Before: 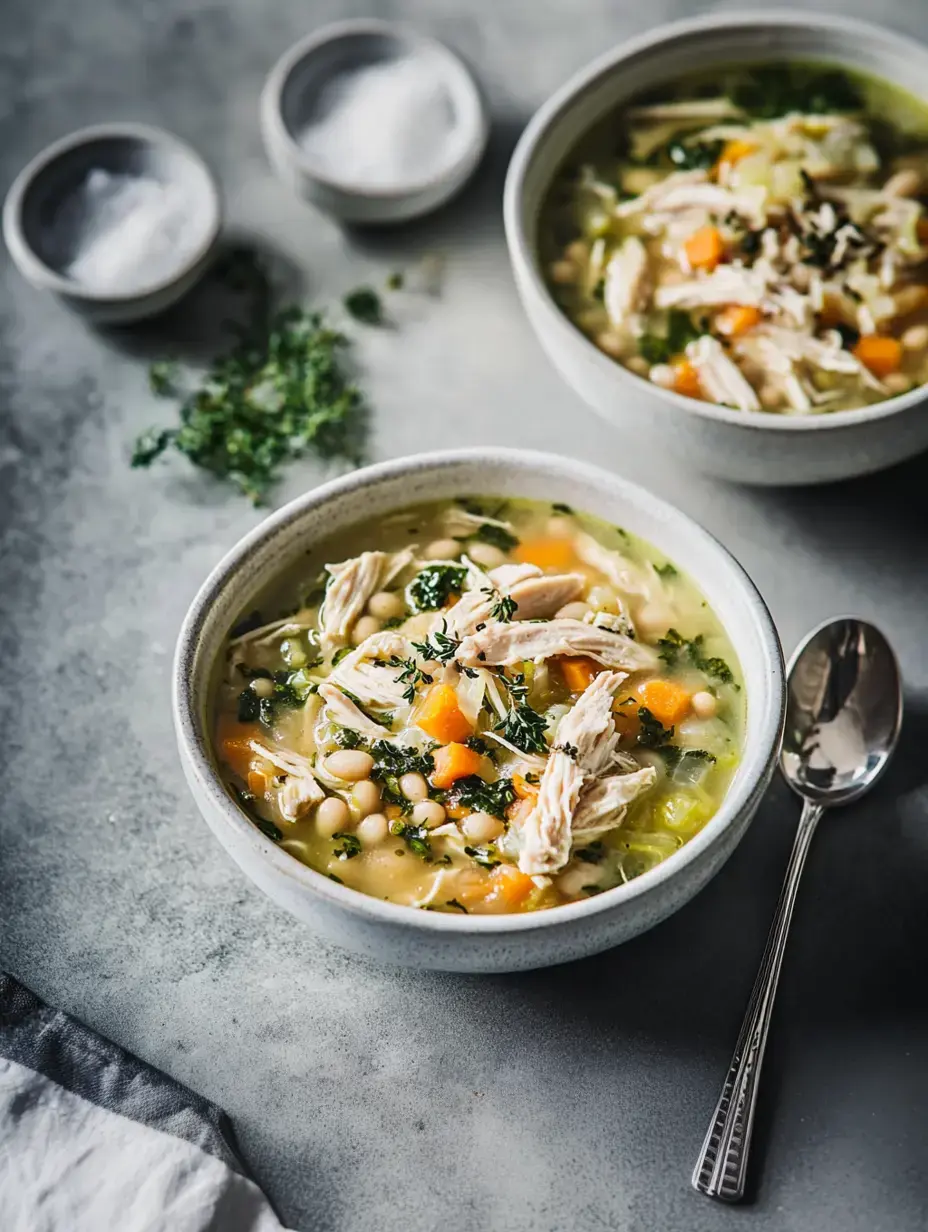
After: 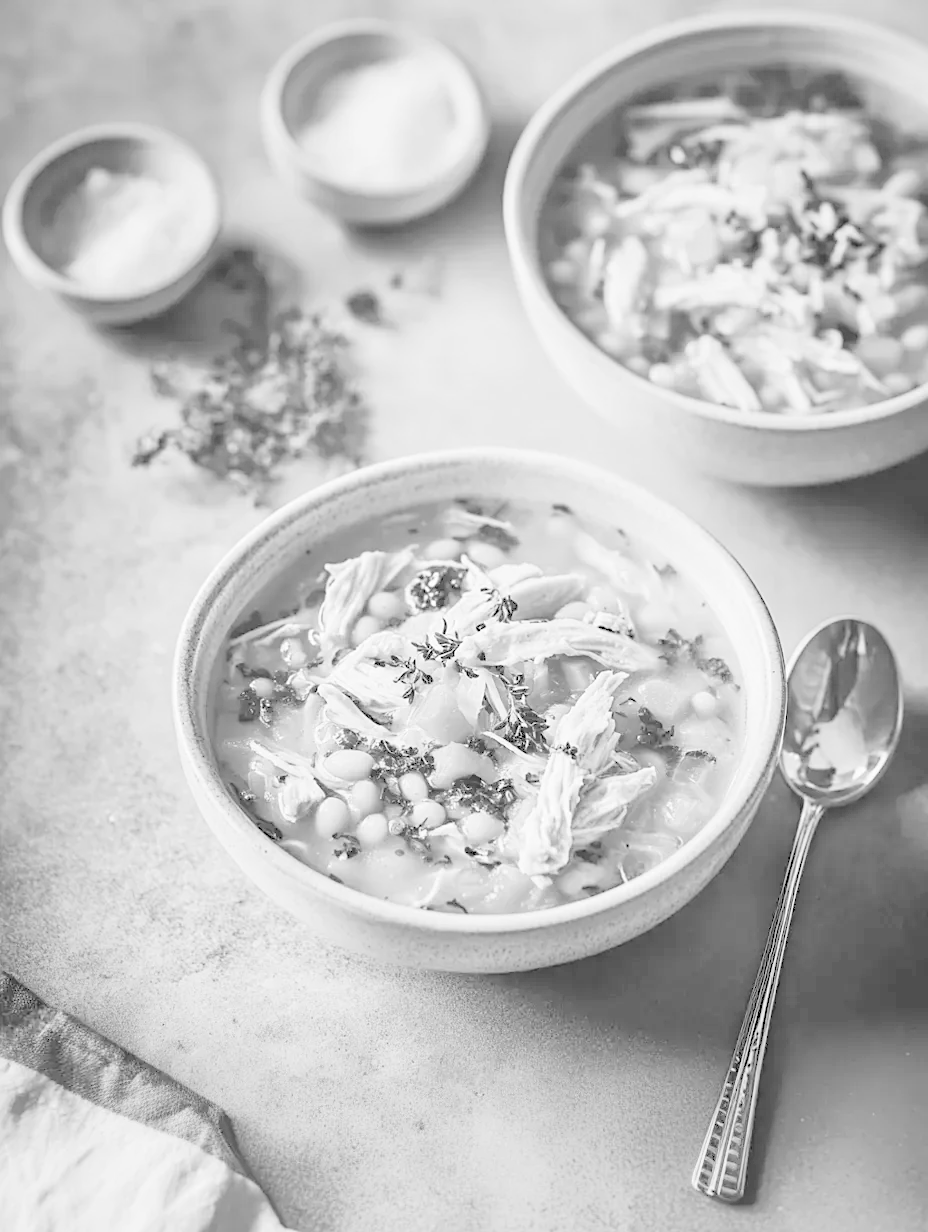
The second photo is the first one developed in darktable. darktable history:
contrast brightness saturation: brightness 1
white balance: emerald 1
sharpen: amount 0.2
monochrome: on, module defaults
